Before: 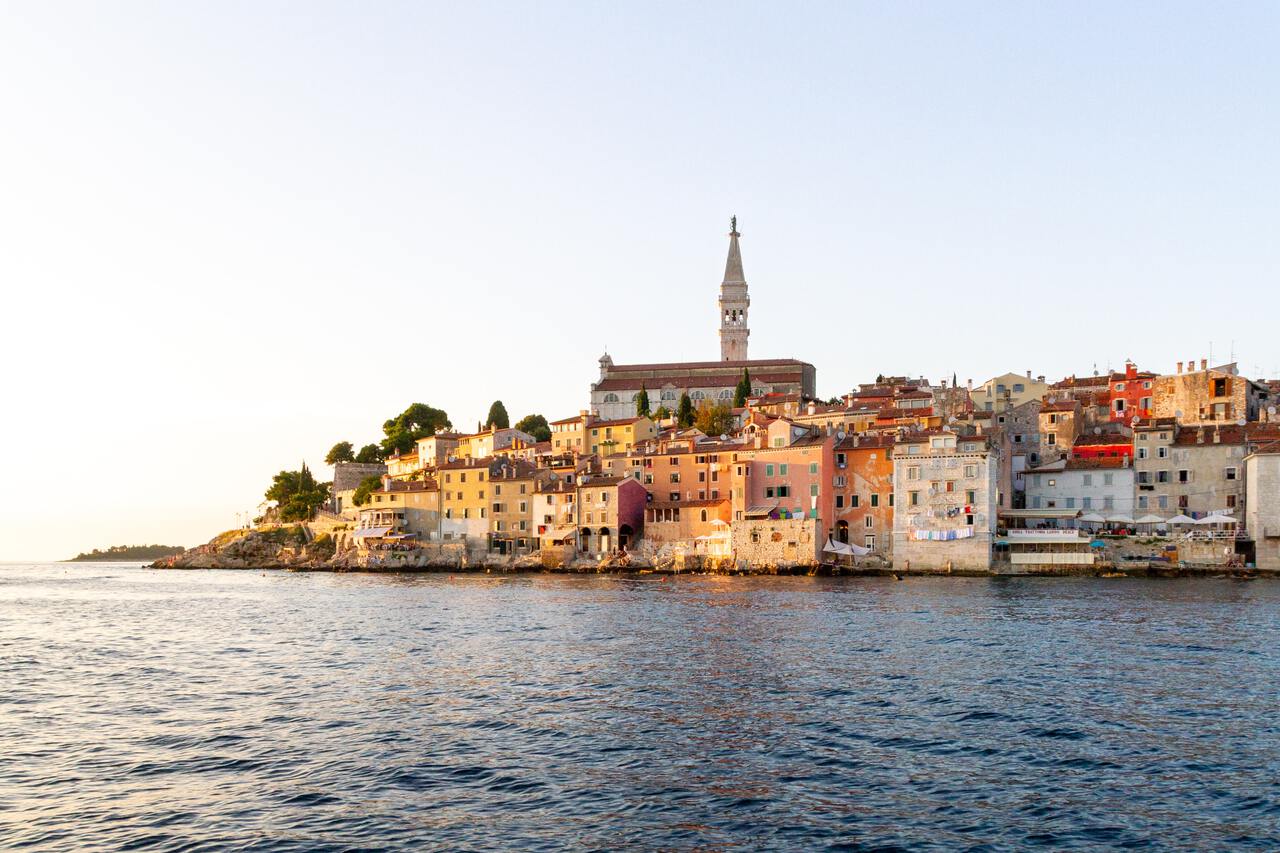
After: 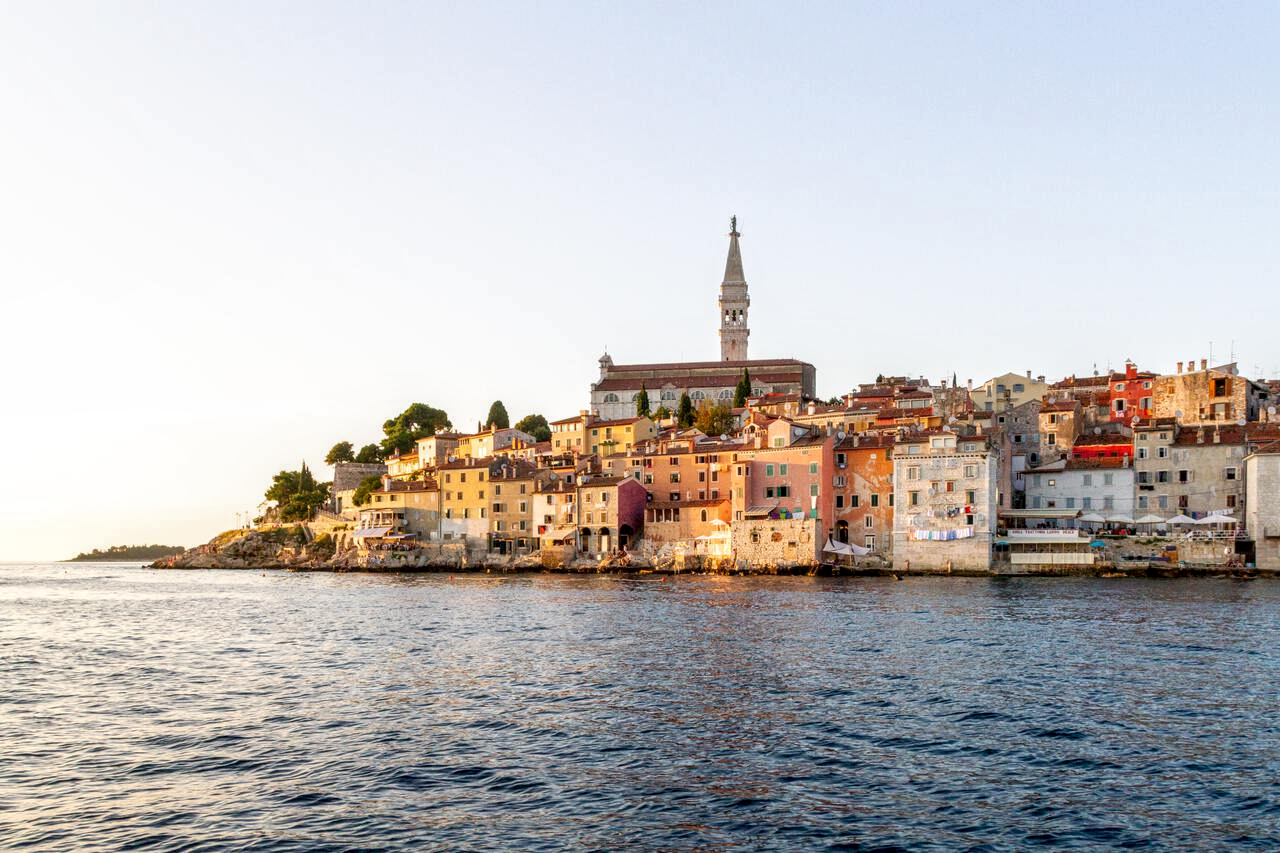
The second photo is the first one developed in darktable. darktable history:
local contrast: detail 130%
exposure: exposure -0.04 EV, compensate highlight preservation false
